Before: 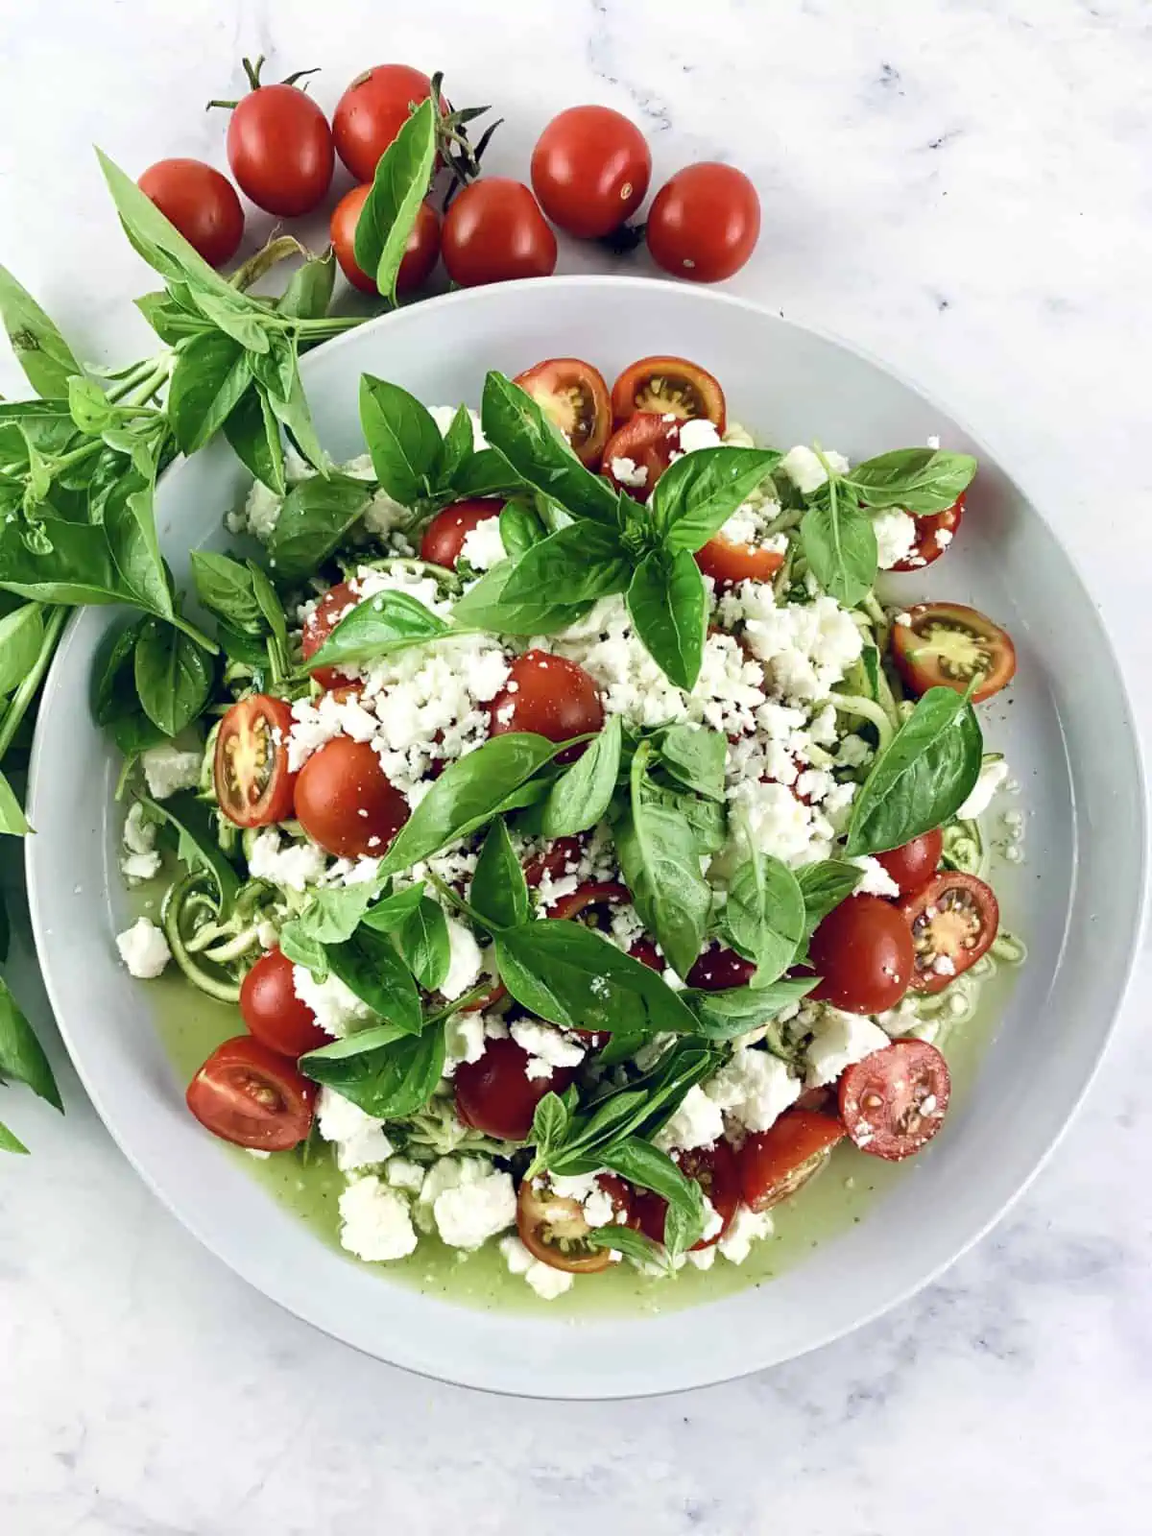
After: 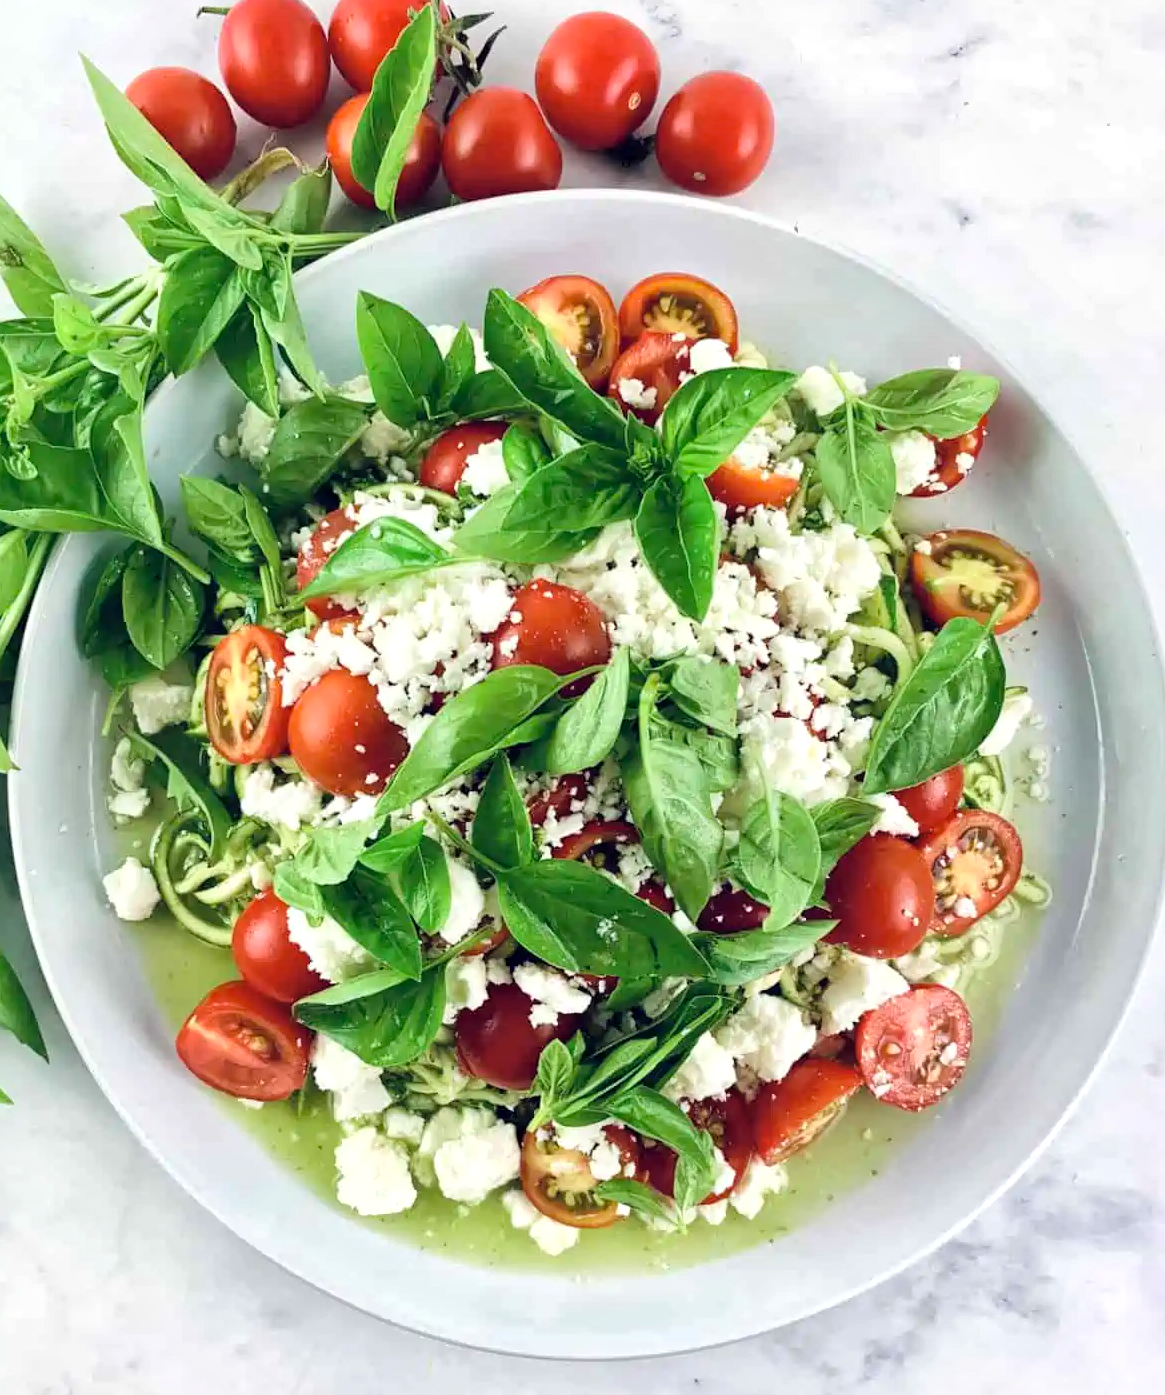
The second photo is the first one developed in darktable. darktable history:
crop: left 1.507%, top 6.147%, right 1.379%, bottom 6.637%
global tonemap: drago (1, 100), detail 1
